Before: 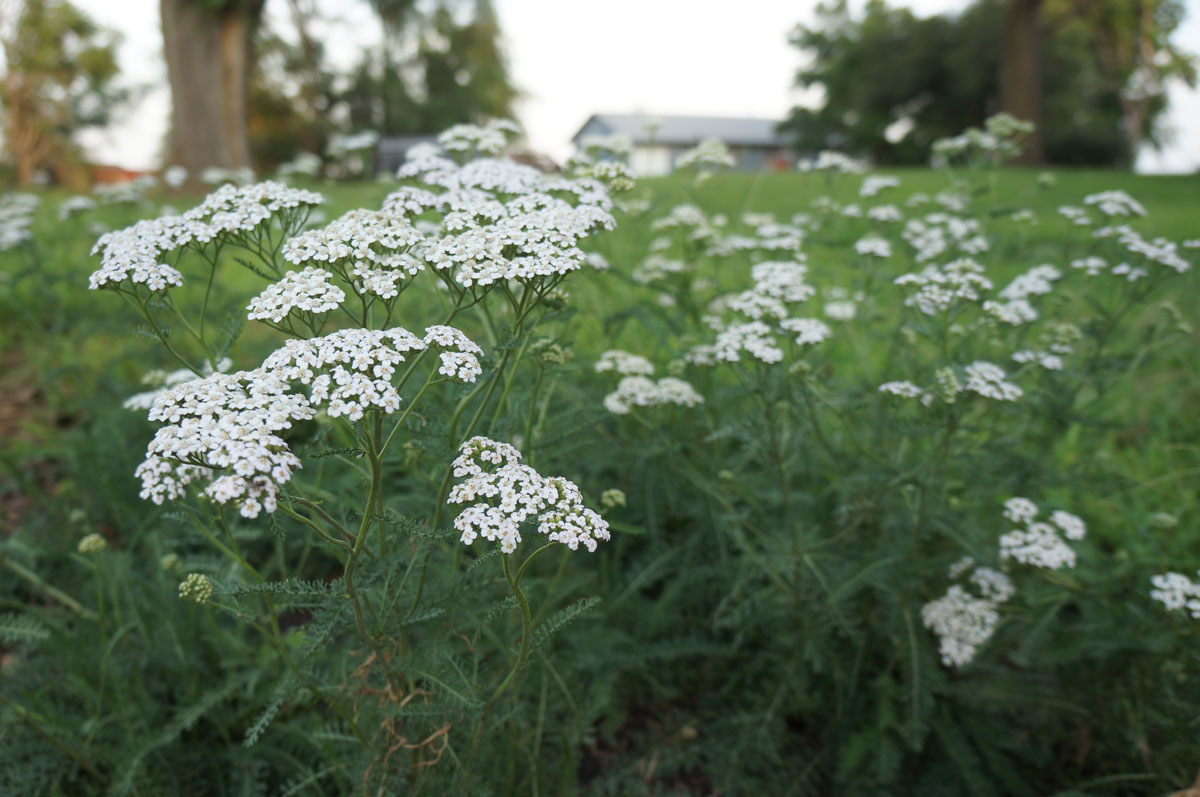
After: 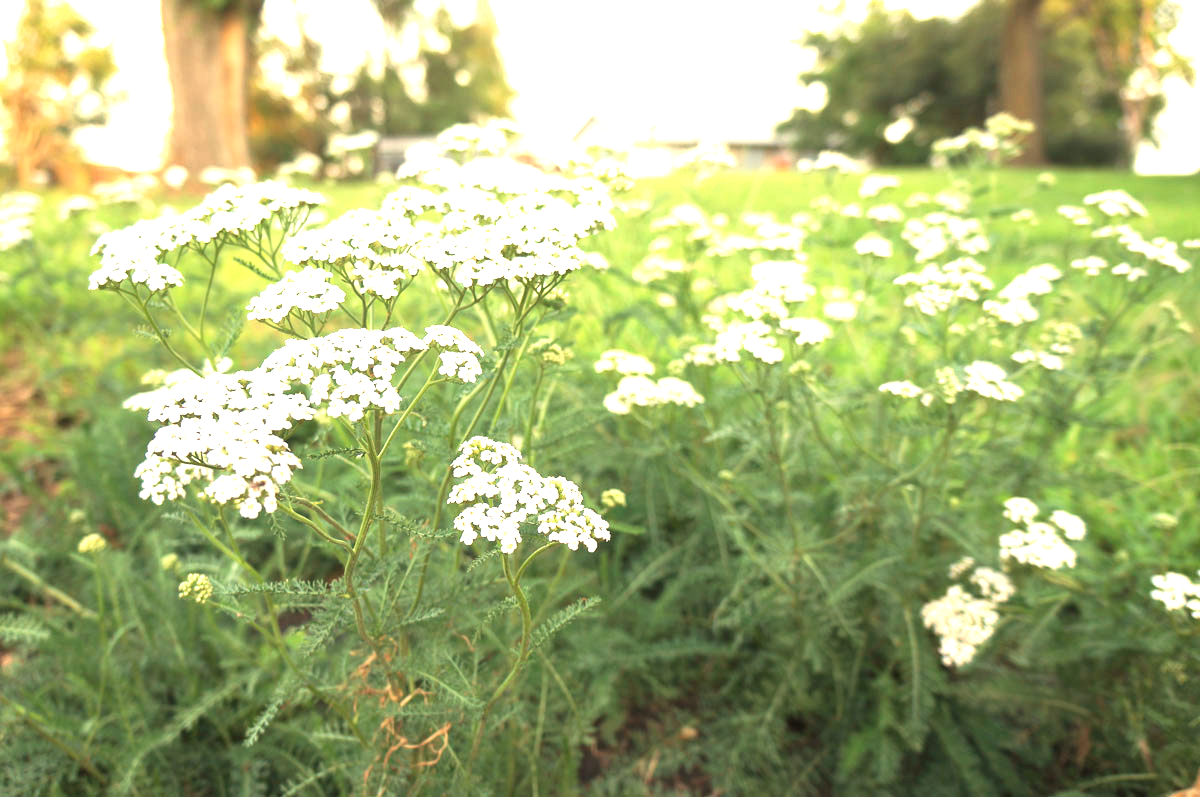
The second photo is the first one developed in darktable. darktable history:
white balance: red 1.138, green 0.996, blue 0.812
exposure: exposure 2 EV, compensate exposure bias true, compensate highlight preservation false
